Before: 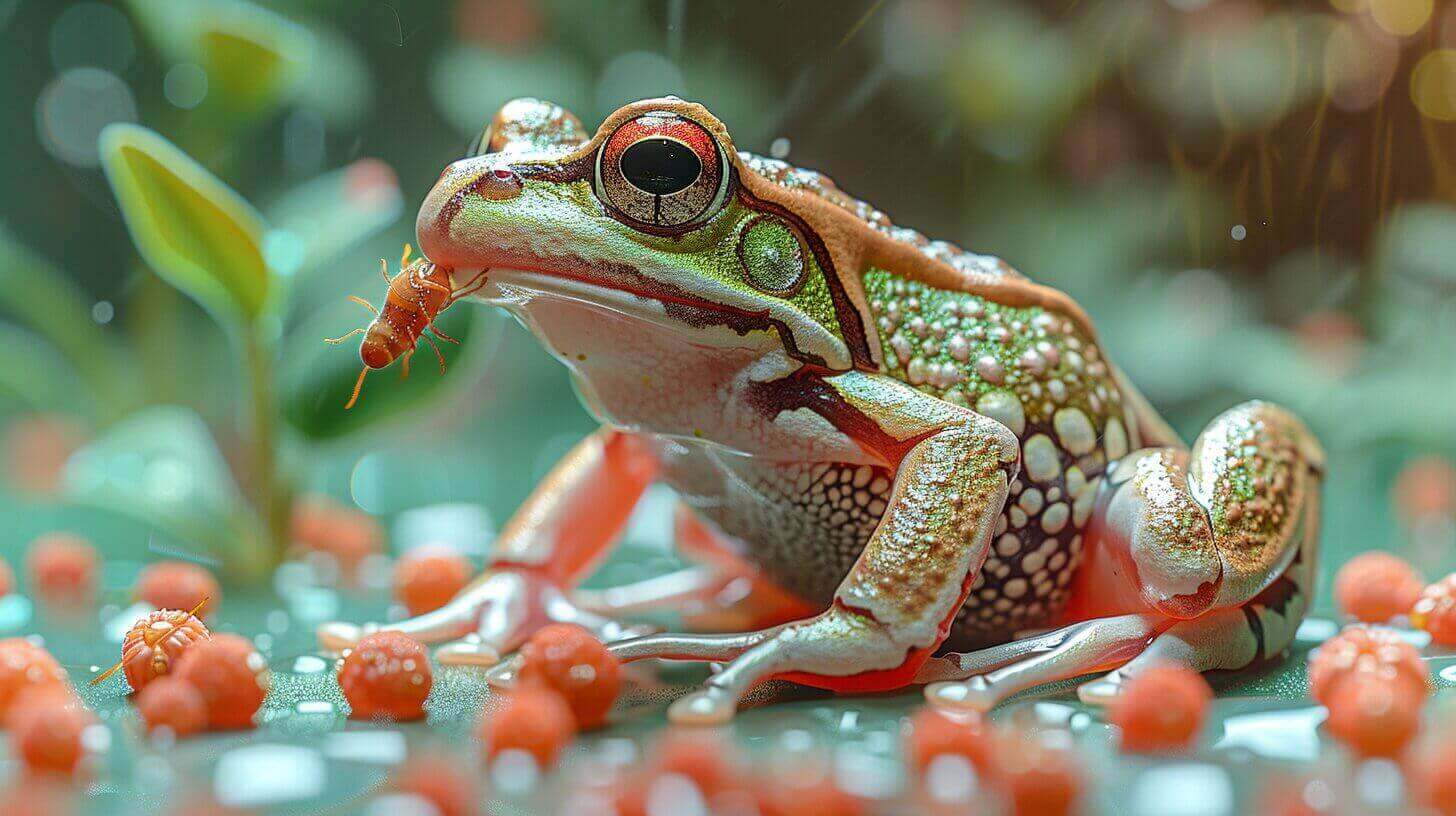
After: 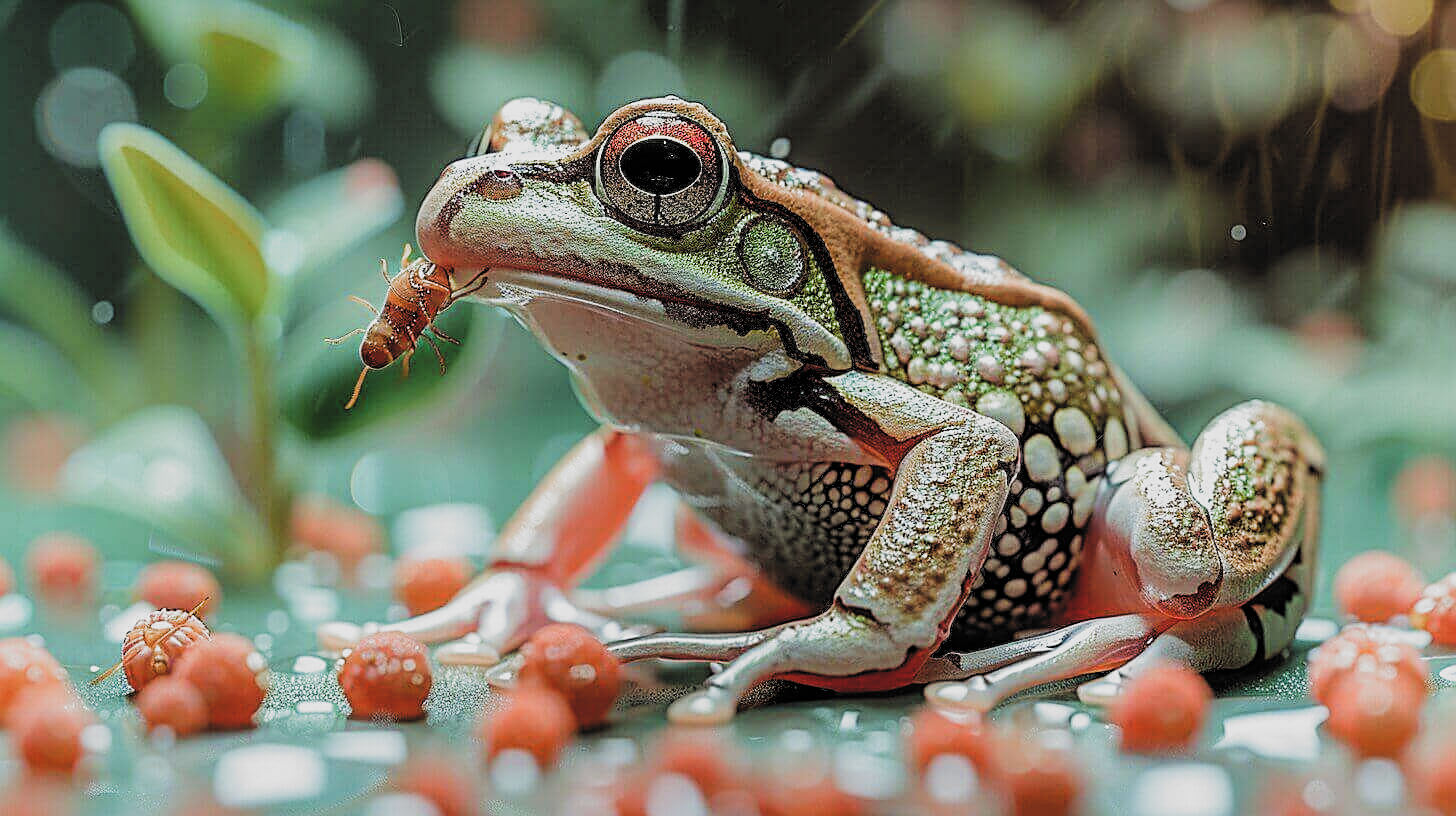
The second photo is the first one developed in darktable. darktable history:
sharpen: on, module defaults
filmic rgb: black relative exposure -5.12 EV, white relative exposure 3.98 EV, hardness 2.88, contrast 1.297, highlights saturation mix -30.79%, add noise in highlights 0.001, preserve chrominance luminance Y, color science v3 (2019), use custom middle-gray values true, contrast in highlights soft
